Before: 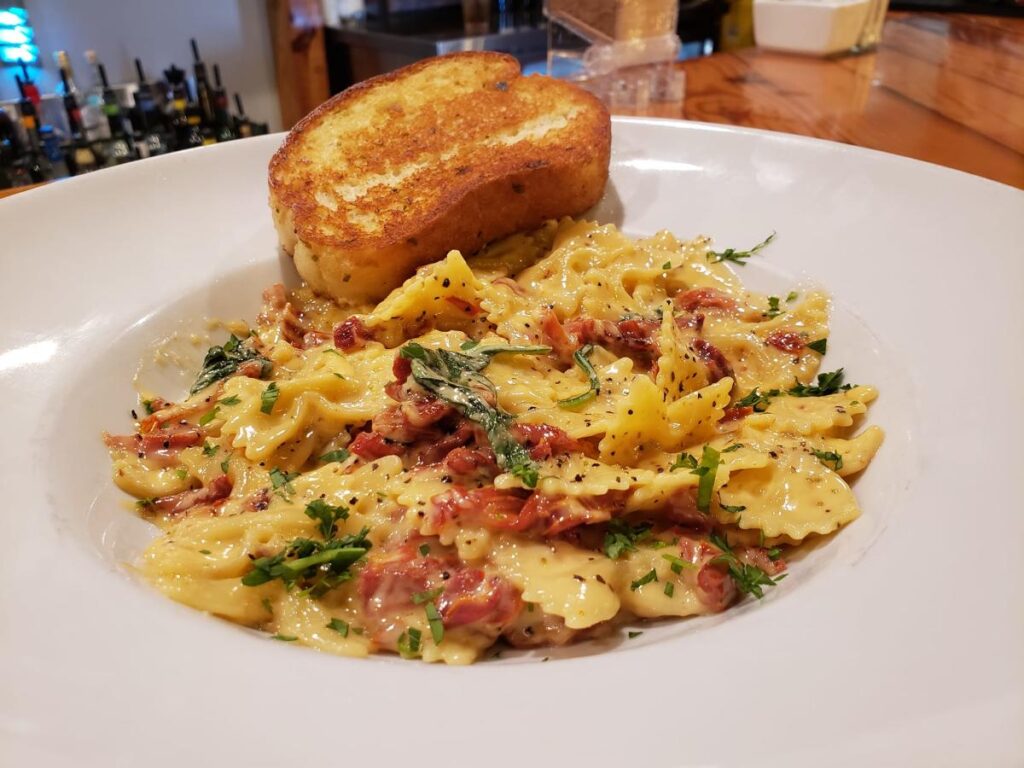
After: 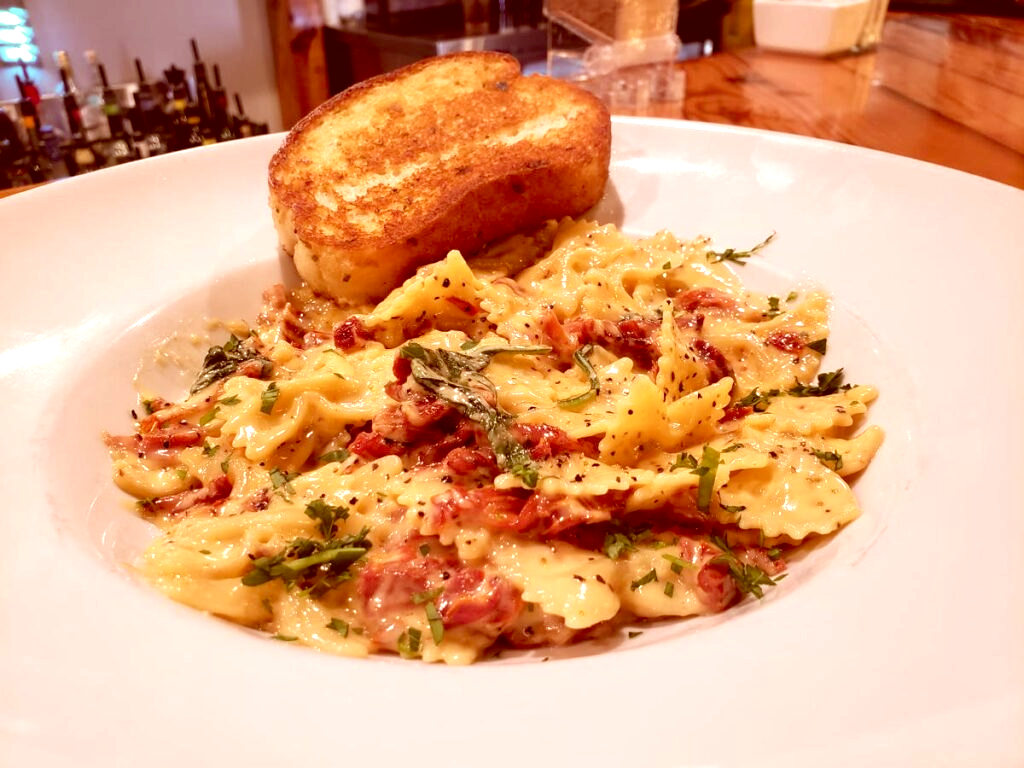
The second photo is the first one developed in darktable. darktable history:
local contrast: mode bilateral grid, contrast 10, coarseness 25, detail 115%, midtone range 0.2
exposure: black level correction 0, exposure 0.5 EV, compensate exposure bias true, compensate highlight preservation false
color correction: highlights a* 9.03, highlights b* 8.71, shadows a* 40, shadows b* 40, saturation 0.8
